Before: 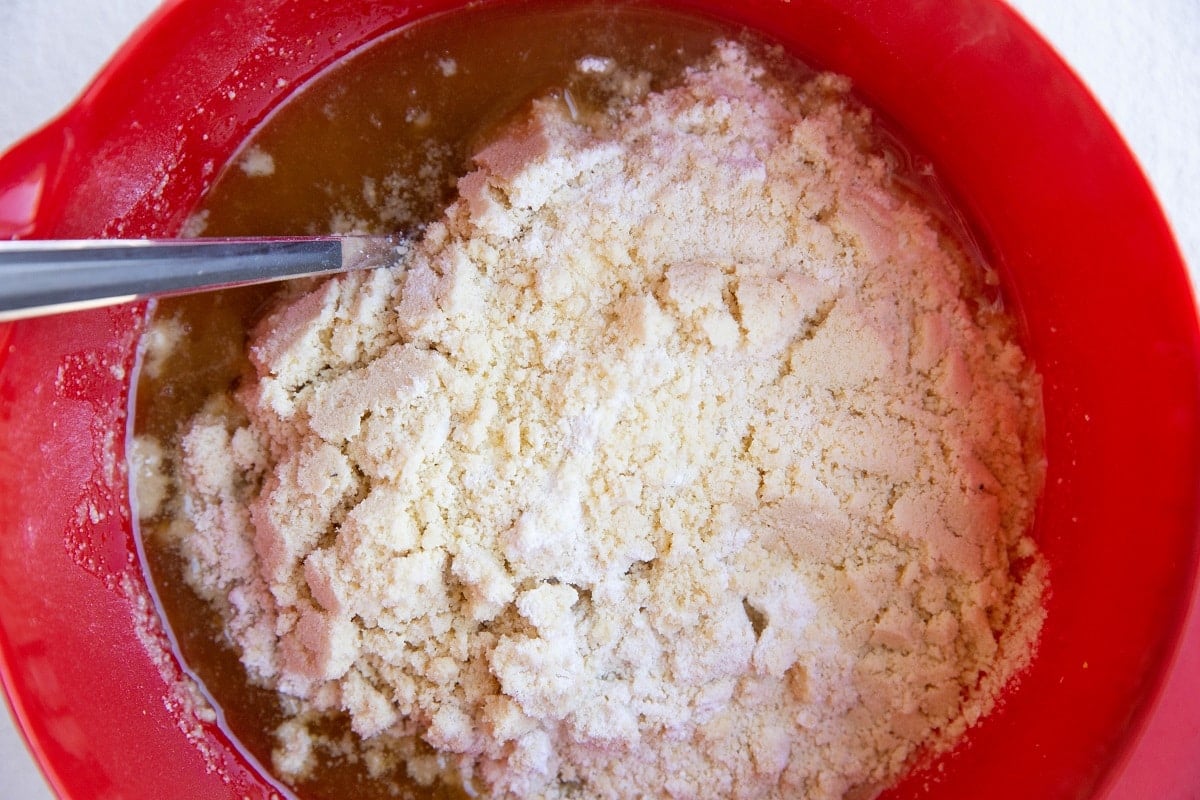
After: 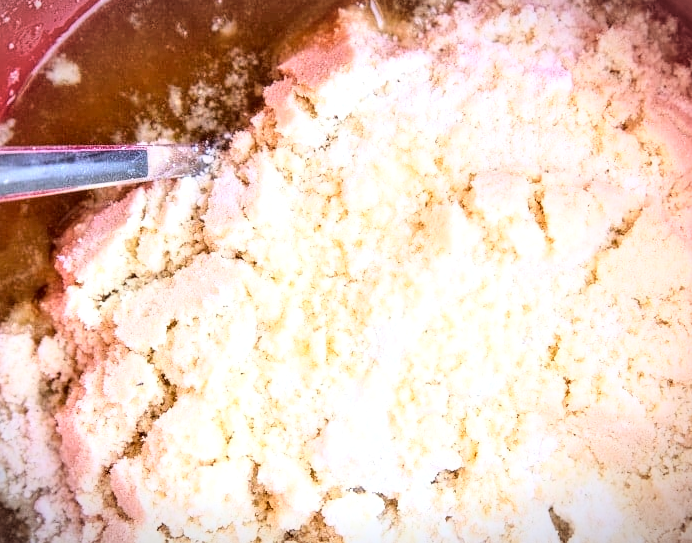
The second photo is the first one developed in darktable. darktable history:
local contrast: highlights 62%, detail 143%, midtone range 0.421
vignetting: fall-off start 99.38%, width/height ratio 1.305
crop: left 16.244%, top 11.452%, right 26.023%, bottom 20.666%
base curve: curves: ch0 [(0, 0) (0.018, 0.026) (0.143, 0.37) (0.33, 0.731) (0.458, 0.853) (0.735, 0.965) (0.905, 0.986) (1, 1)]
